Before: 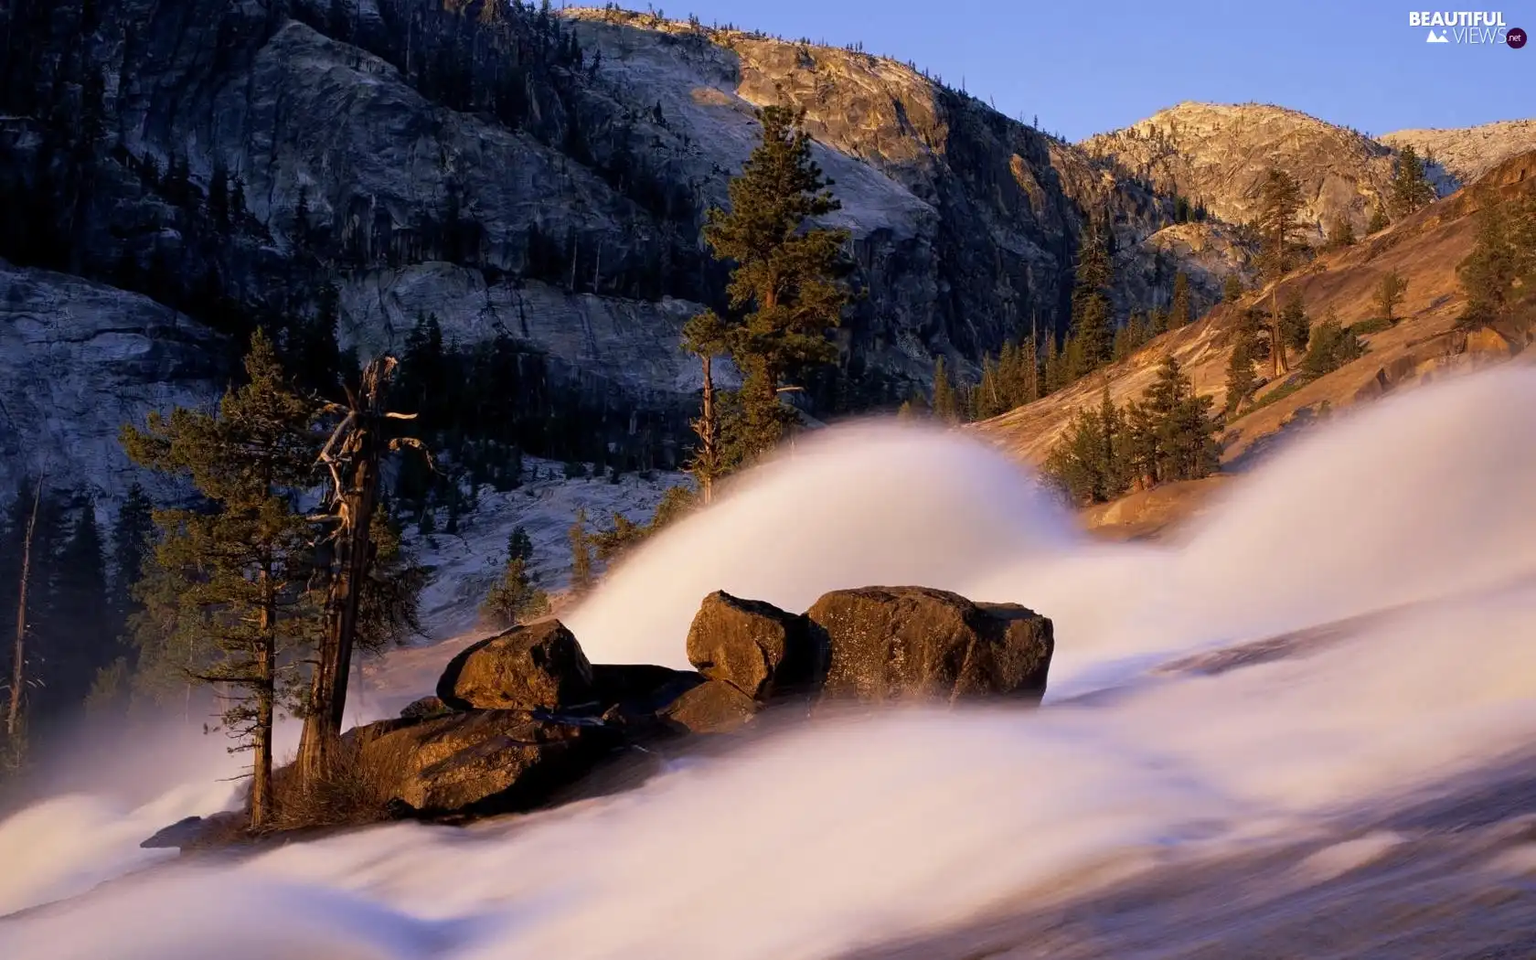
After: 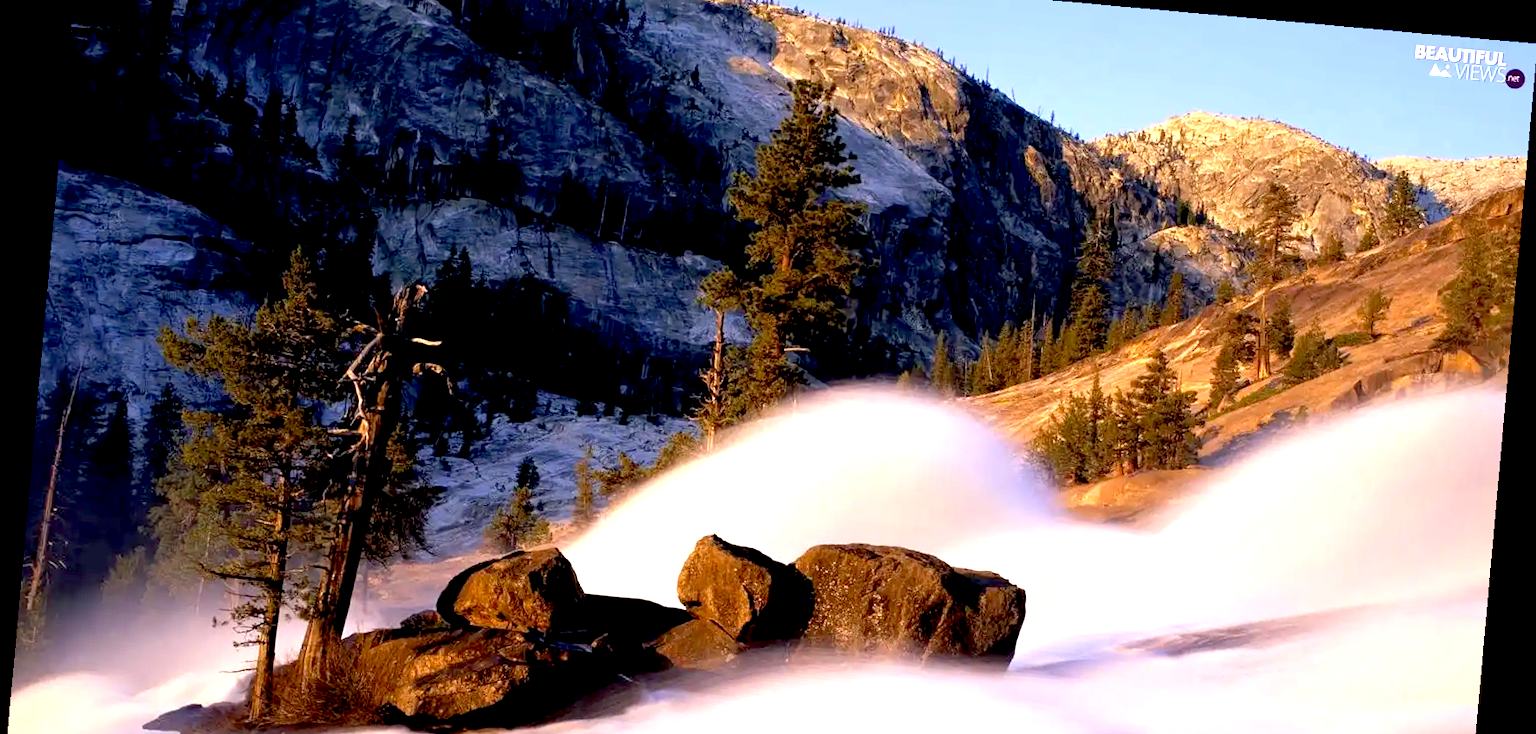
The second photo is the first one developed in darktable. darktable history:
exposure: black level correction 0.011, exposure 1.088 EV, compensate exposure bias true, compensate highlight preservation false
crop and rotate: top 8.293%, bottom 20.996%
white balance: emerald 1
rotate and perspective: rotation 5.12°, automatic cropping off
